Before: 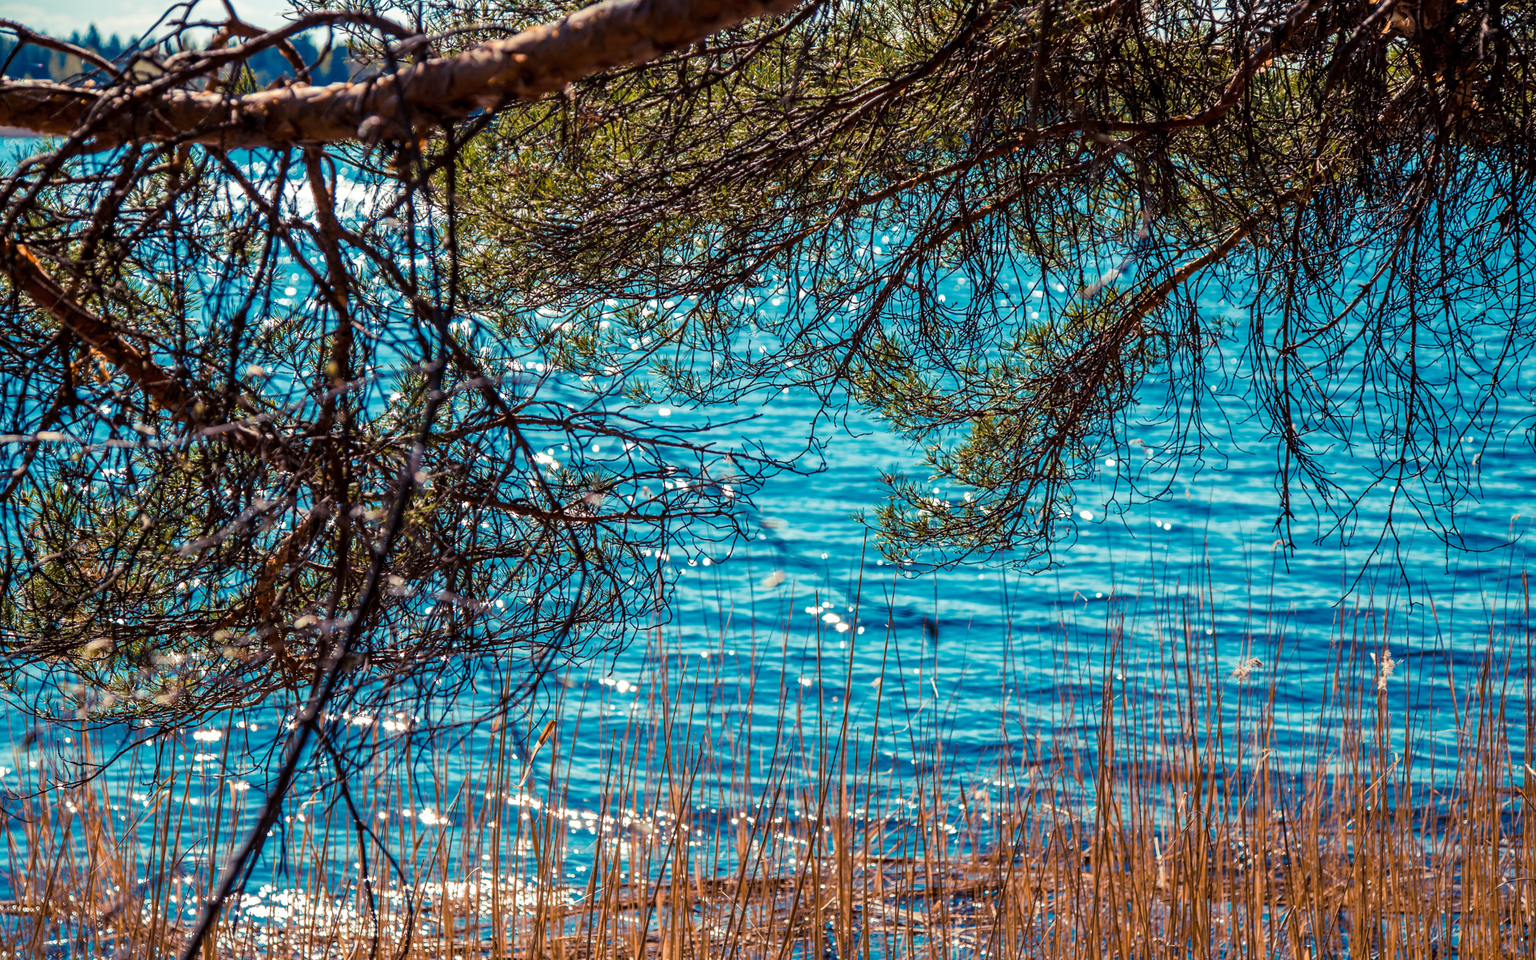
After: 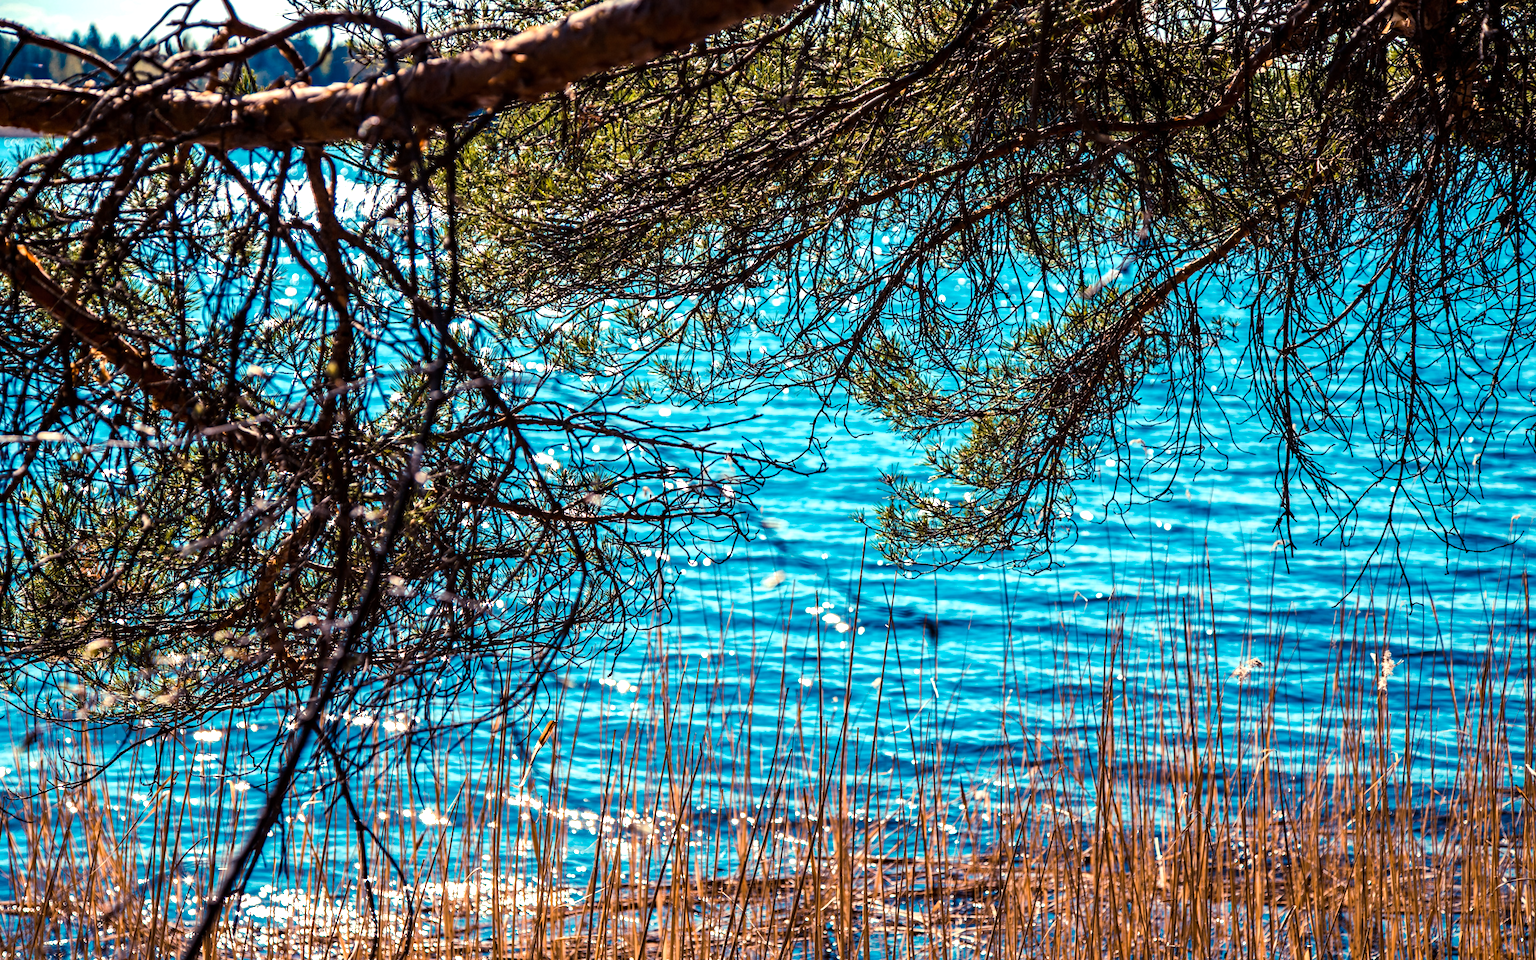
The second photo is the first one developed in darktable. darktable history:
tone equalizer: -8 EV -0.747 EV, -7 EV -0.667 EV, -6 EV -0.604 EV, -5 EV -0.383 EV, -3 EV 0.404 EV, -2 EV 0.6 EV, -1 EV 0.686 EV, +0 EV 0.722 EV, edges refinement/feathering 500, mask exposure compensation -1.57 EV, preserve details no
haze removal: compatibility mode true, adaptive false
